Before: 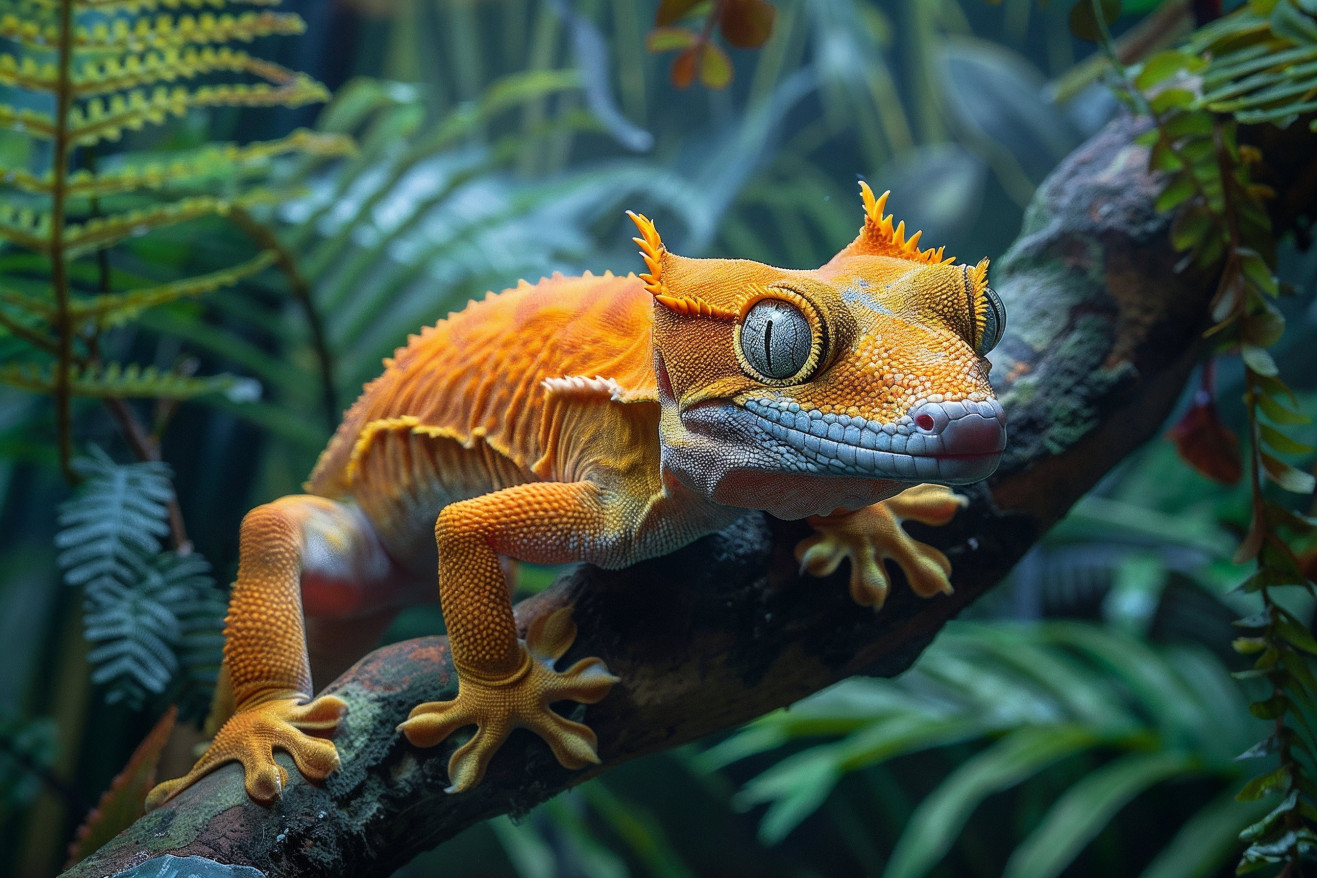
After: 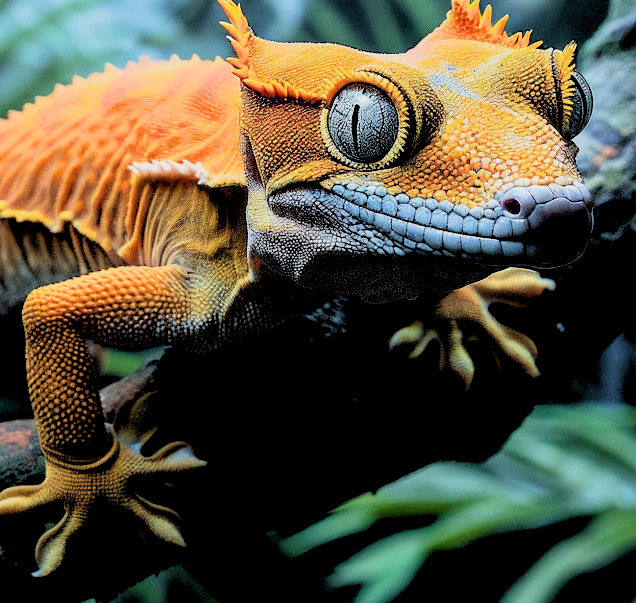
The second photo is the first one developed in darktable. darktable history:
rgb levels: levels [[0.027, 0.429, 0.996], [0, 0.5, 1], [0, 0.5, 1]]
filmic rgb: black relative exposure -5 EV, white relative exposure 3.5 EV, hardness 3.19, contrast 1.5, highlights saturation mix -50%
crop: left 31.379%, top 24.658%, right 20.326%, bottom 6.628%
exposure: exposure -0.157 EV, compensate highlight preservation false
